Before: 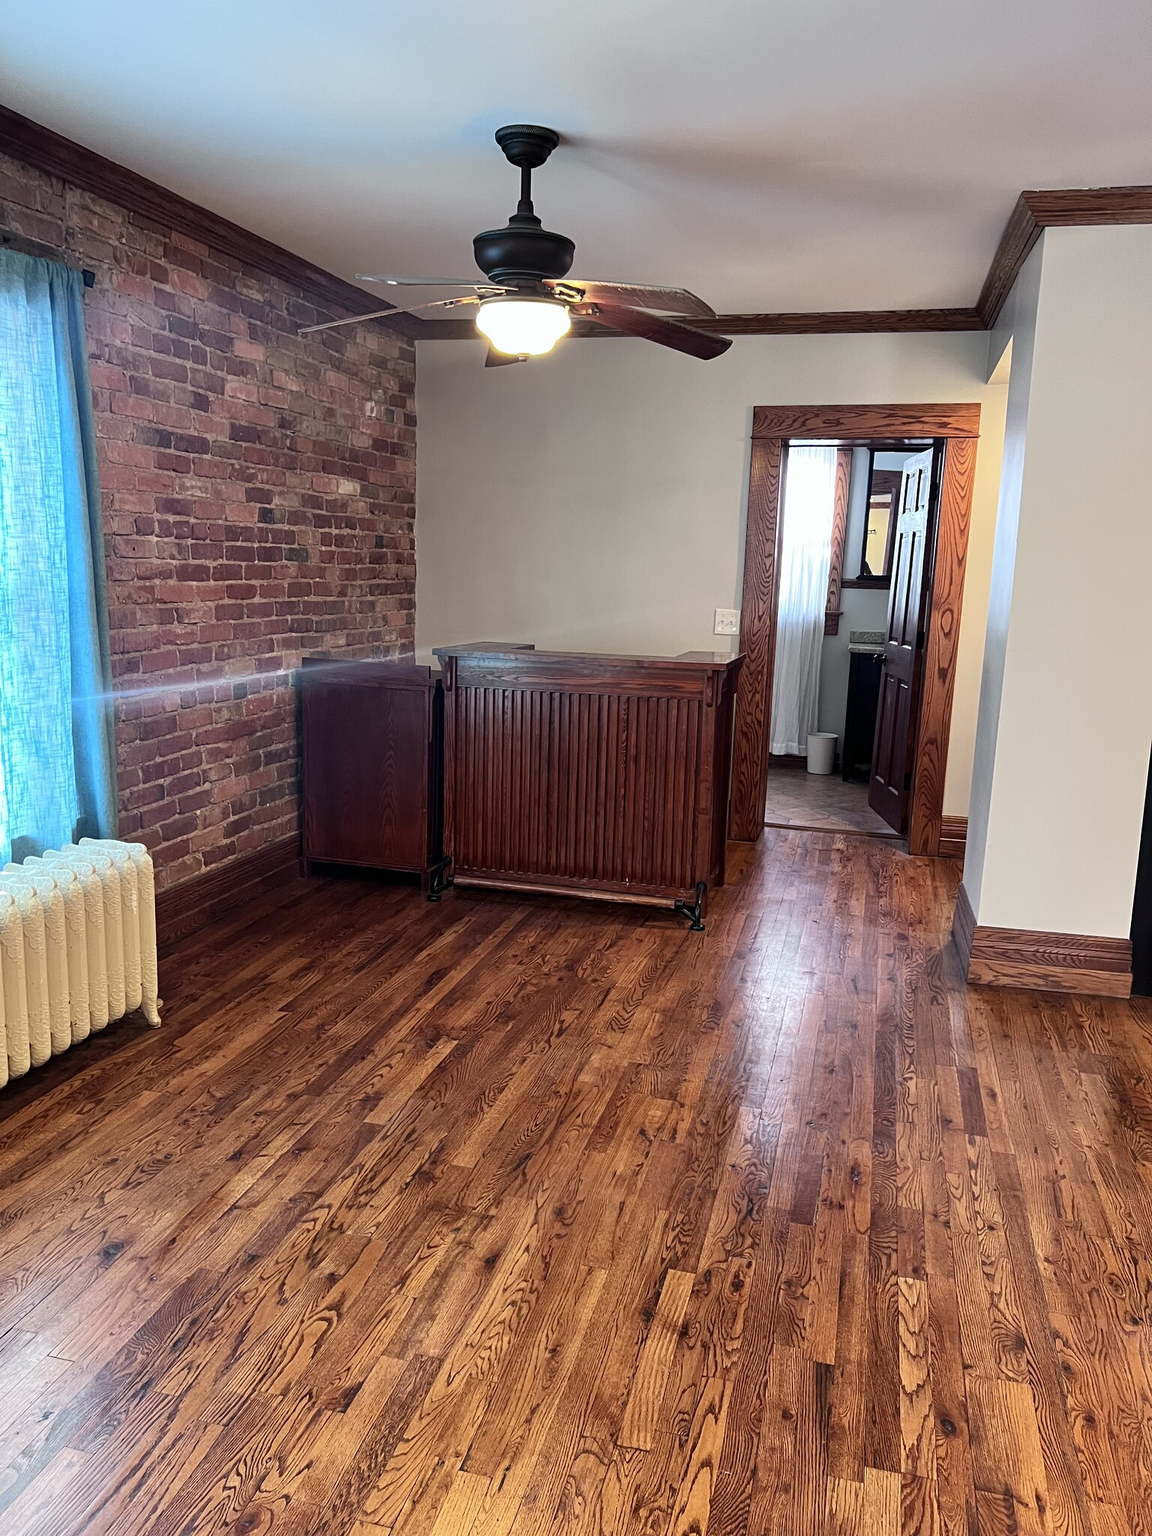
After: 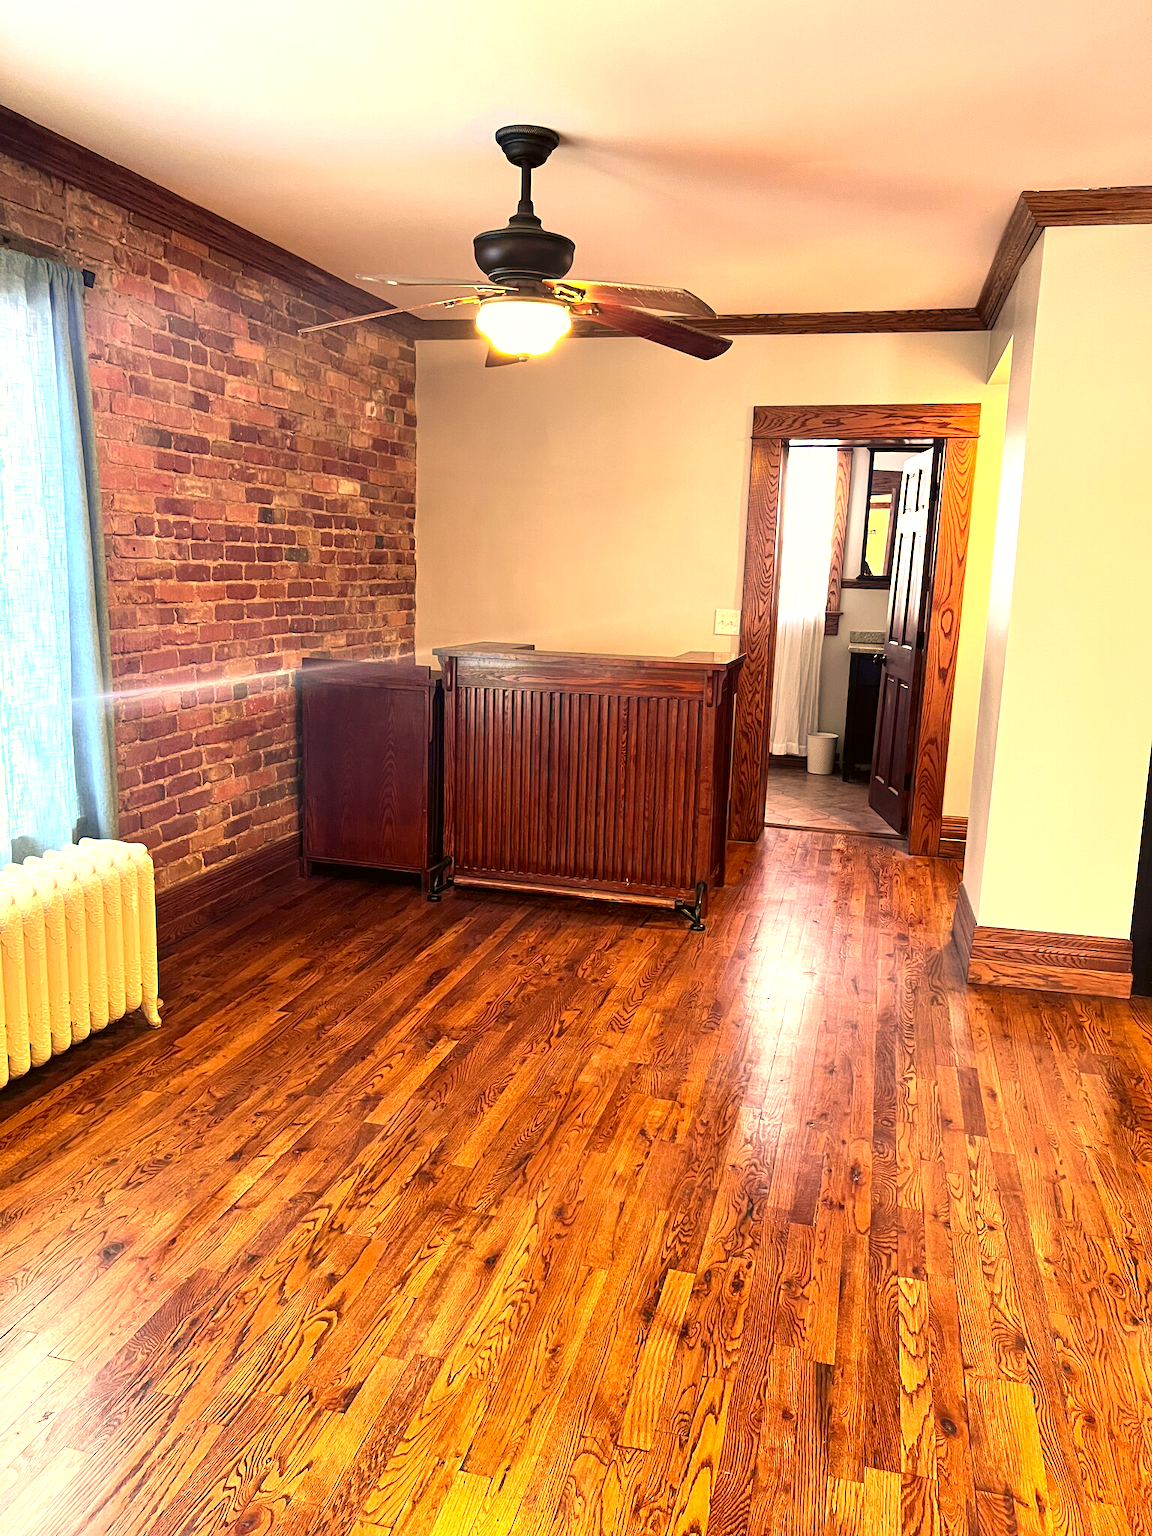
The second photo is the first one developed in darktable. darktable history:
exposure: black level correction 0, exposure 0.953 EV, compensate exposure bias true, compensate highlight preservation false
color correction: highlights a* 17.94, highlights b* 35.39, shadows a* 1.48, shadows b* 6.42, saturation 1.01
